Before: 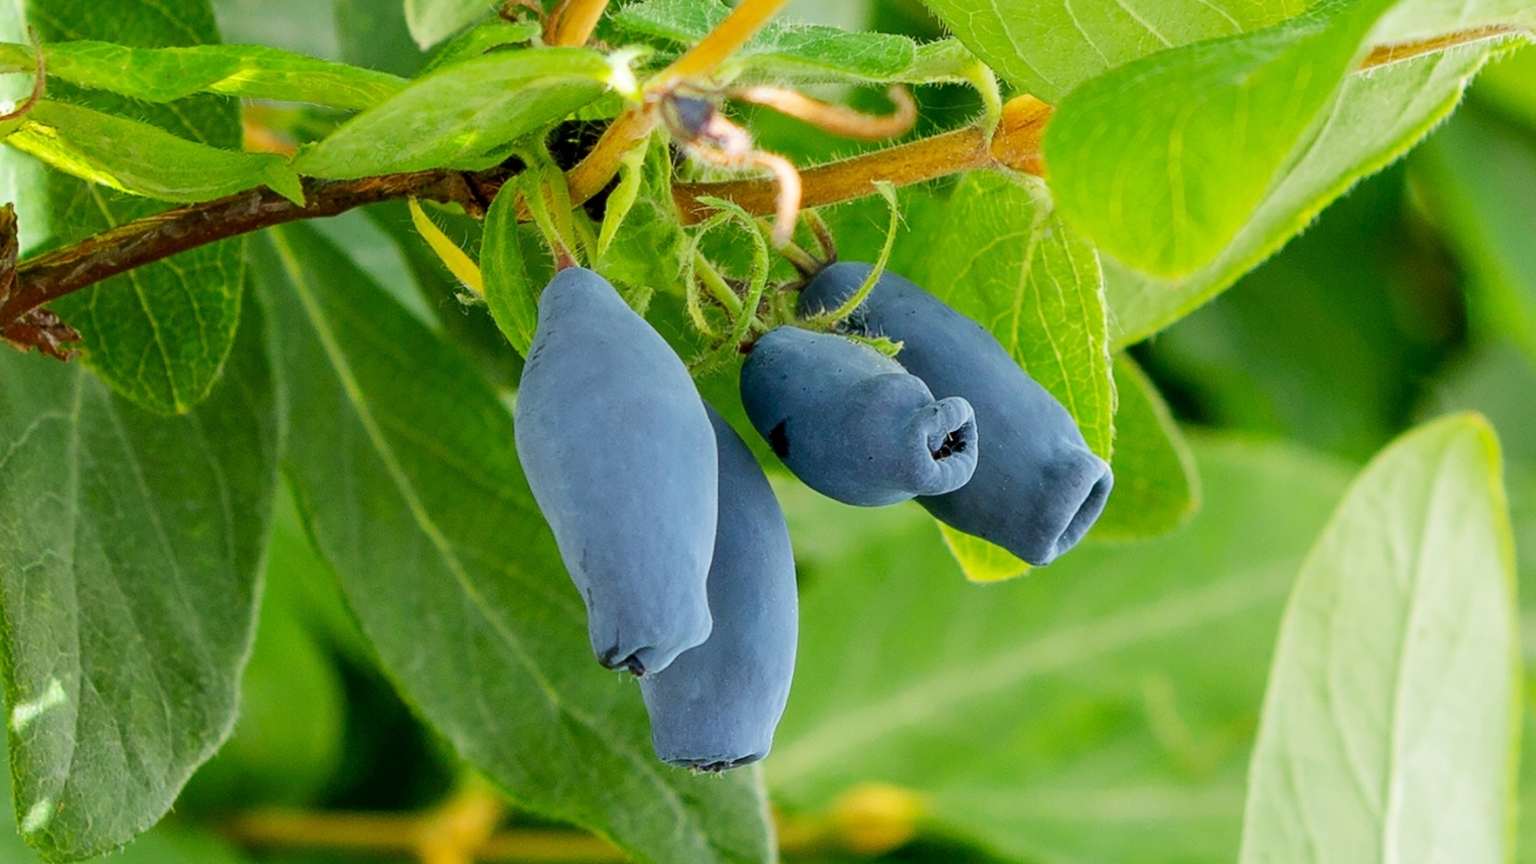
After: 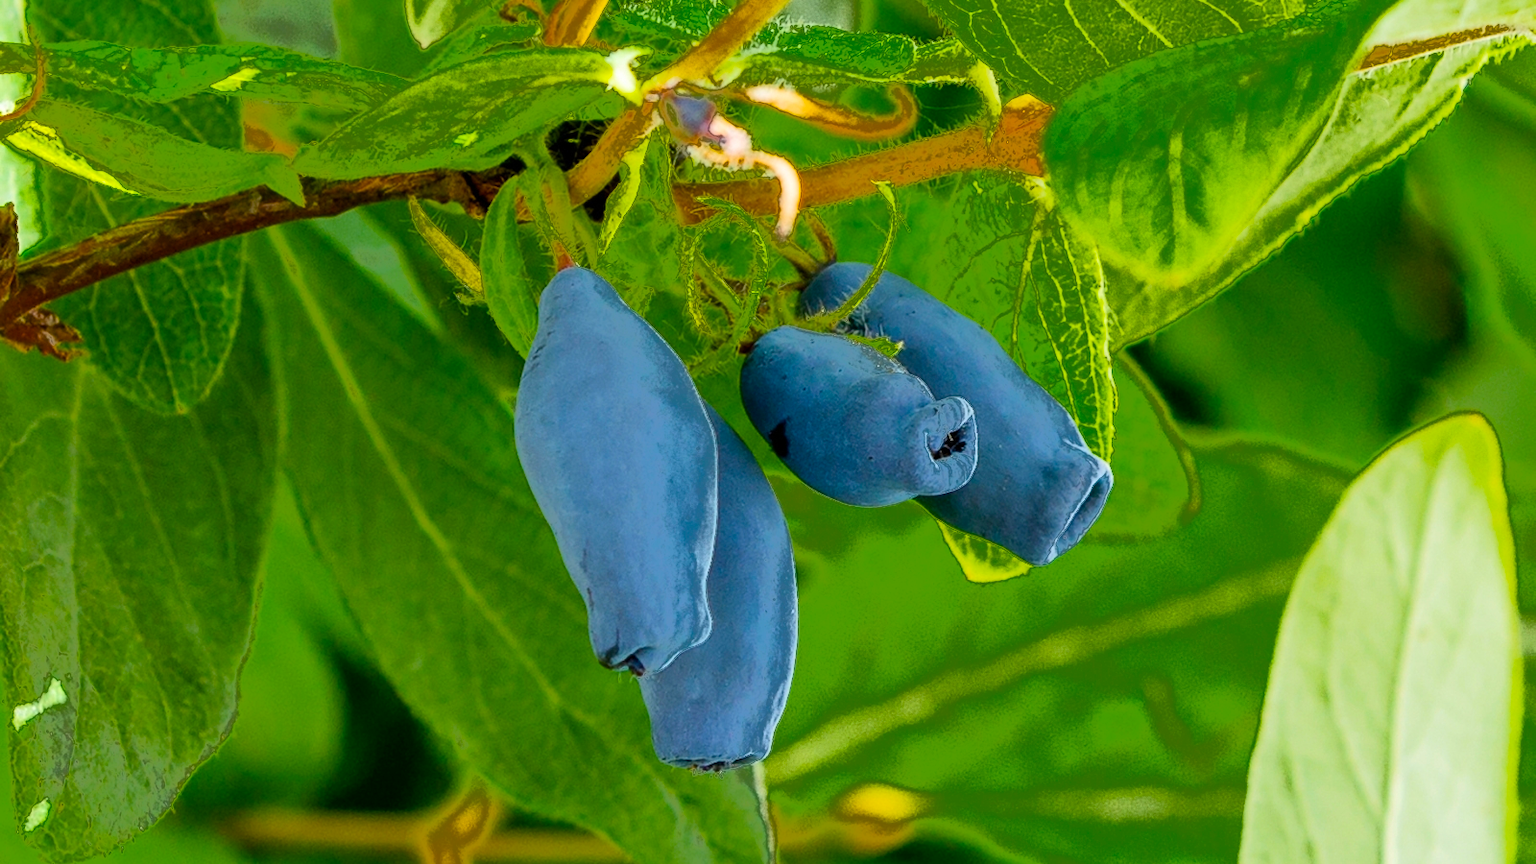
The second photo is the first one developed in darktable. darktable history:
fill light: exposure -0.73 EV, center 0.69, width 2.2
color balance rgb: linear chroma grading › global chroma 15%, perceptual saturation grading › global saturation 30%
